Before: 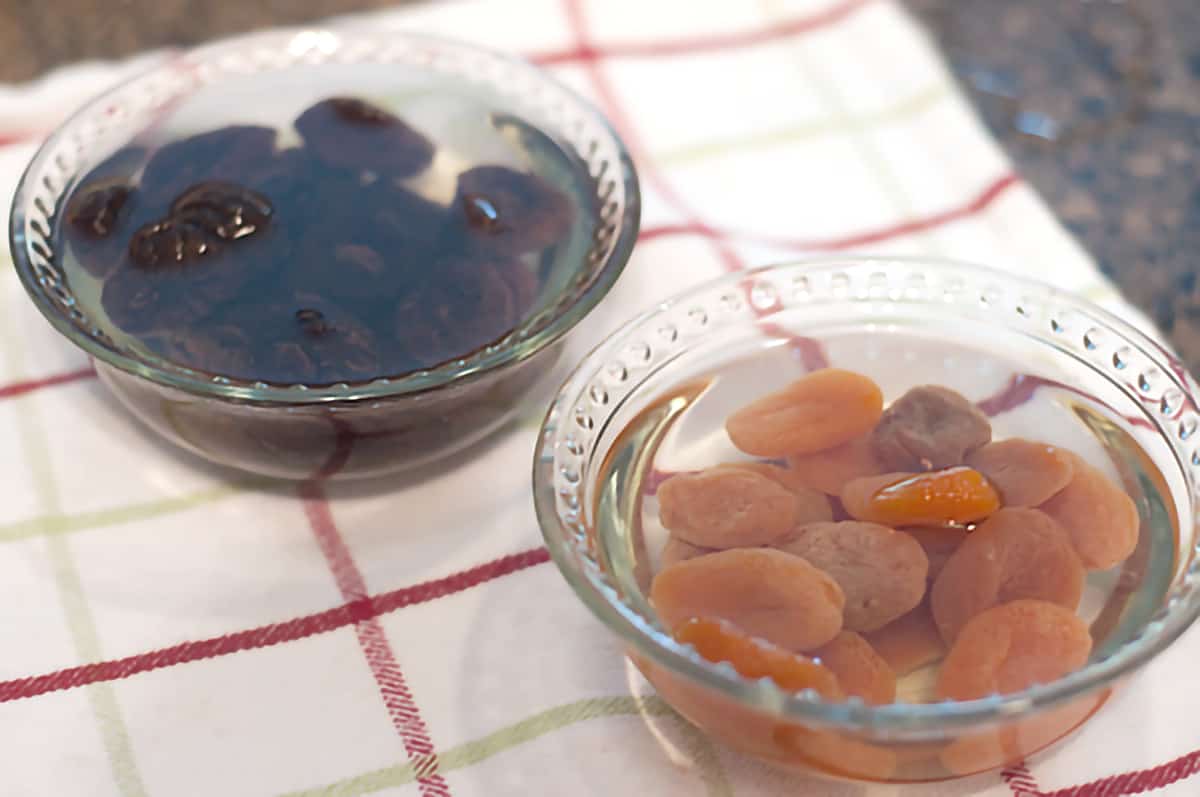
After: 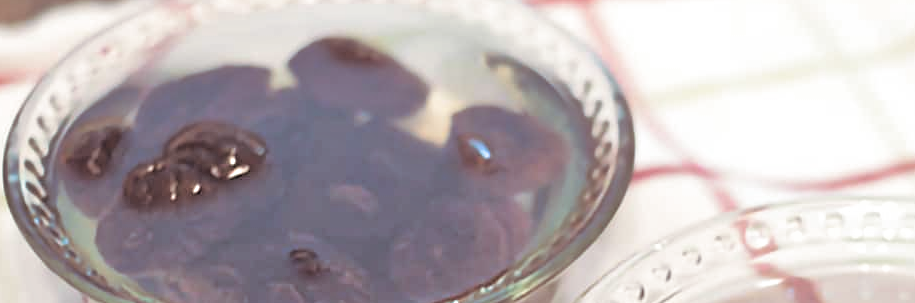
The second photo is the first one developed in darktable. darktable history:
split-toning: shadows › saturation 0.24, highlights › hue 54°, highlights › saturation 0.24
tone equalizer: -7 EV 0.15 EV, -6 EV 0.6 EV, -5 EV 1.15 EV, -4 EV 1.33 EV, -3 EV 1.15 EV, -2 EV 0.6 EV, -1 EV 0.15 EV, mask exposure compensation -0.5 EV
crop: left 0.579%, top 7.627%, right 23.167%, bottom 54.275%
